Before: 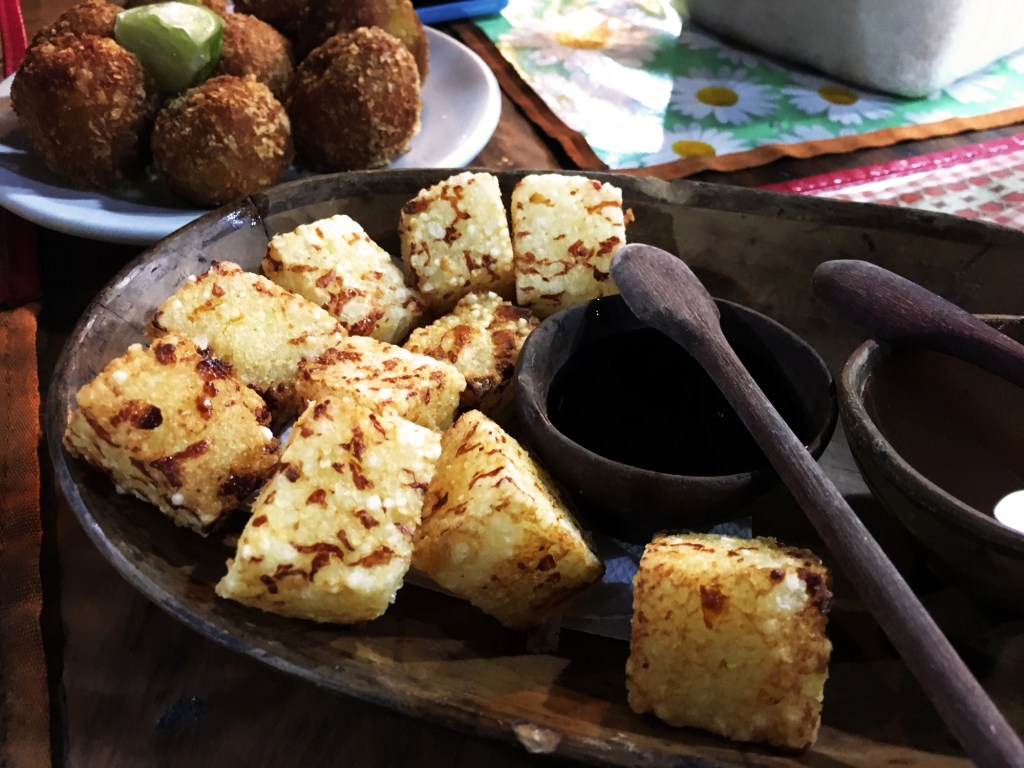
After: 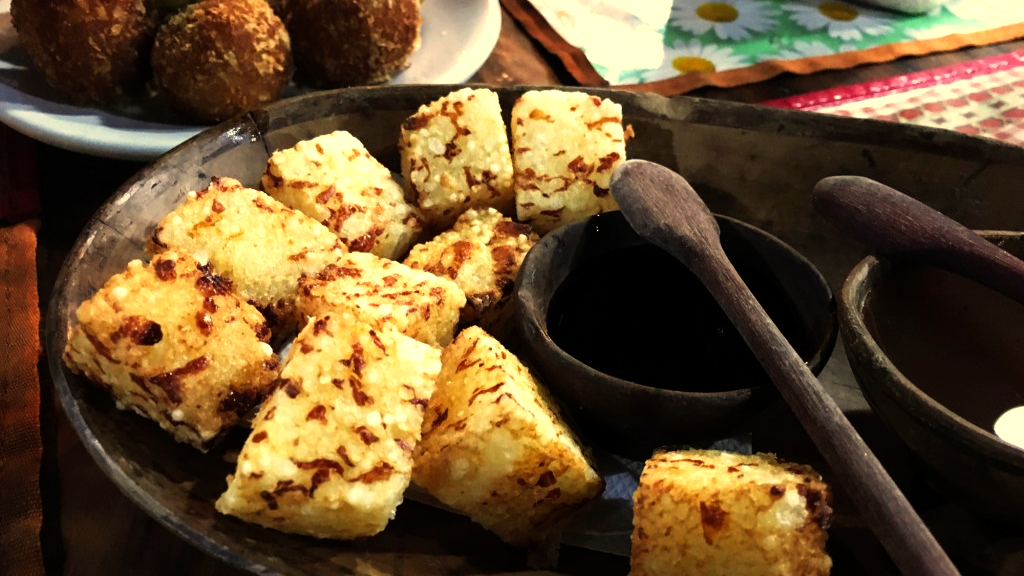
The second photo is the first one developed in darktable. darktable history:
crop: top 11.038%, bottom 13.962%
white balance: red 1.08, blue 0.791
color balance: contrast 10%
